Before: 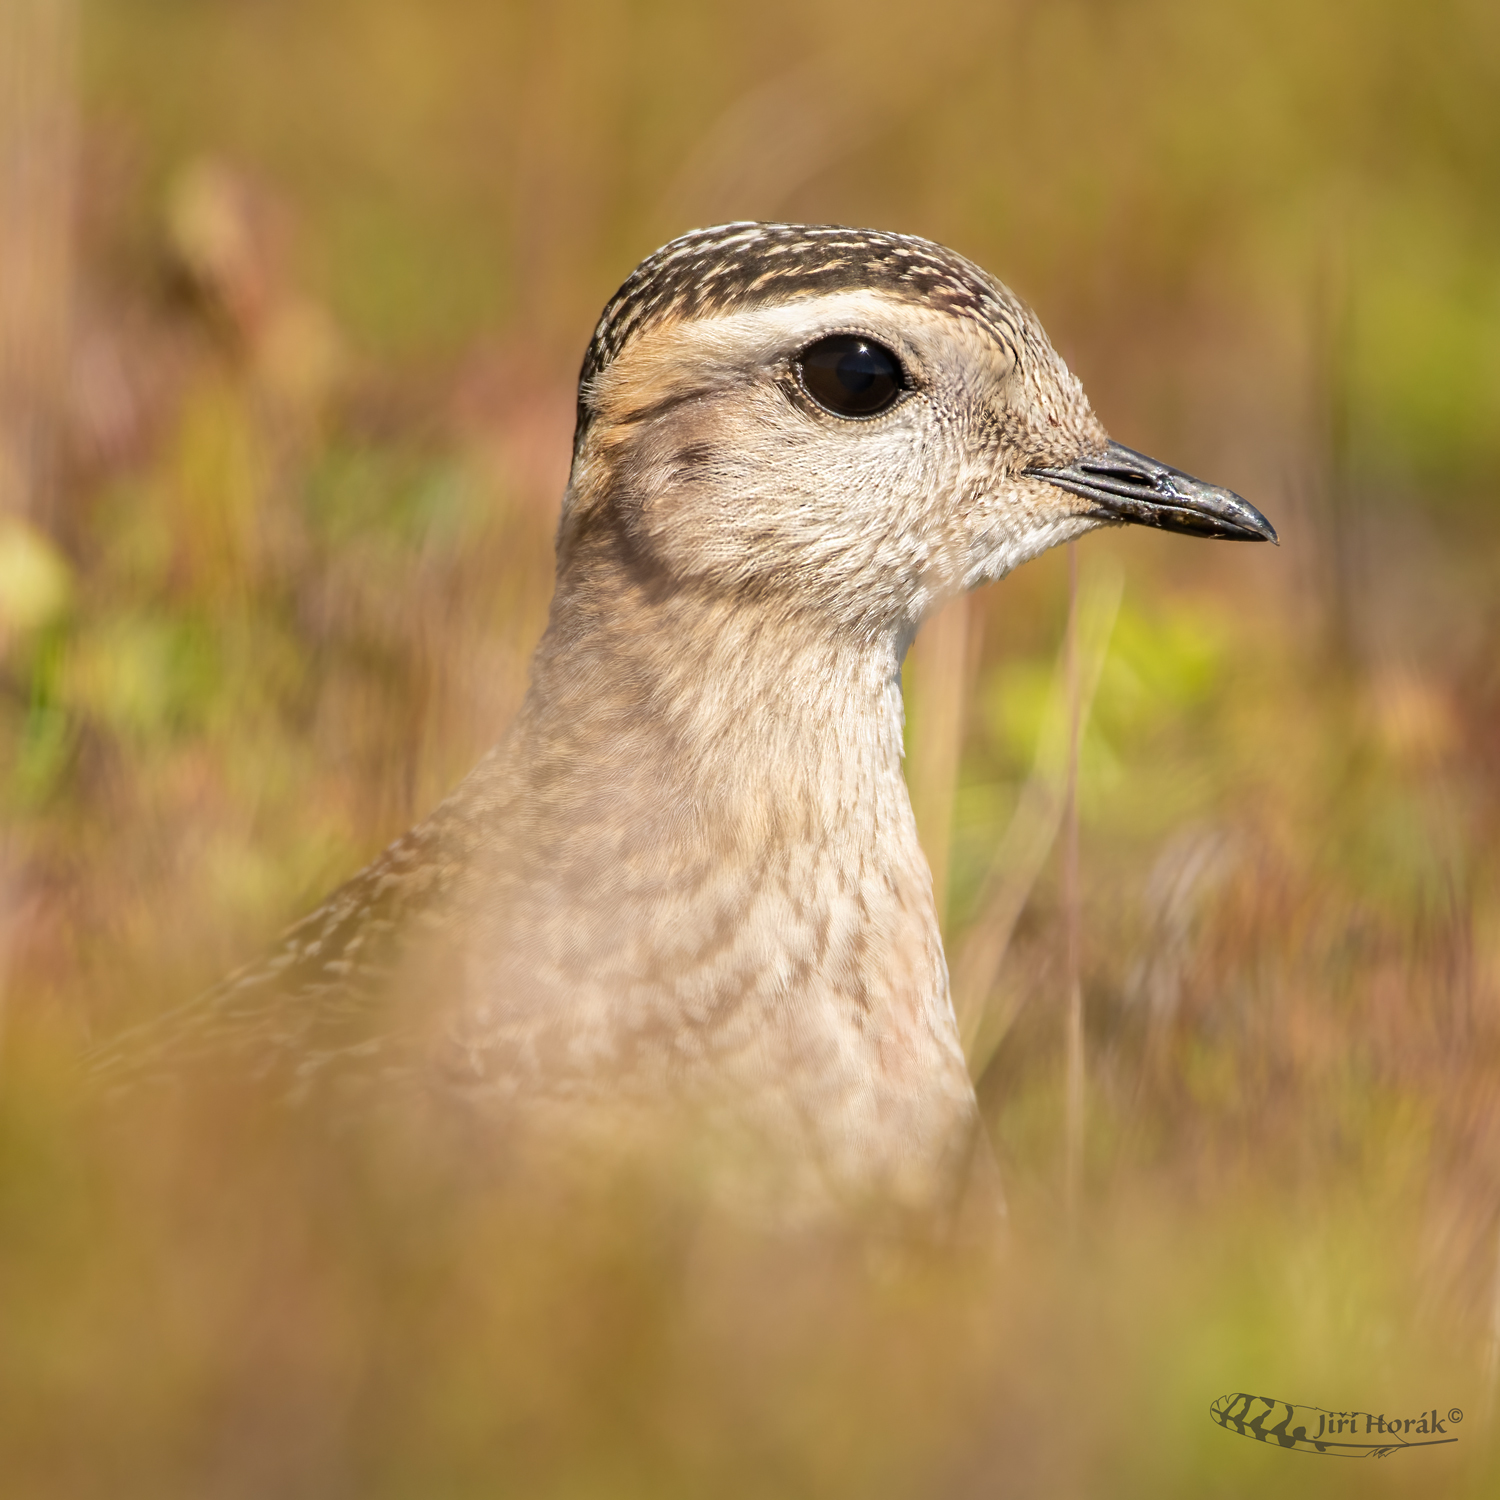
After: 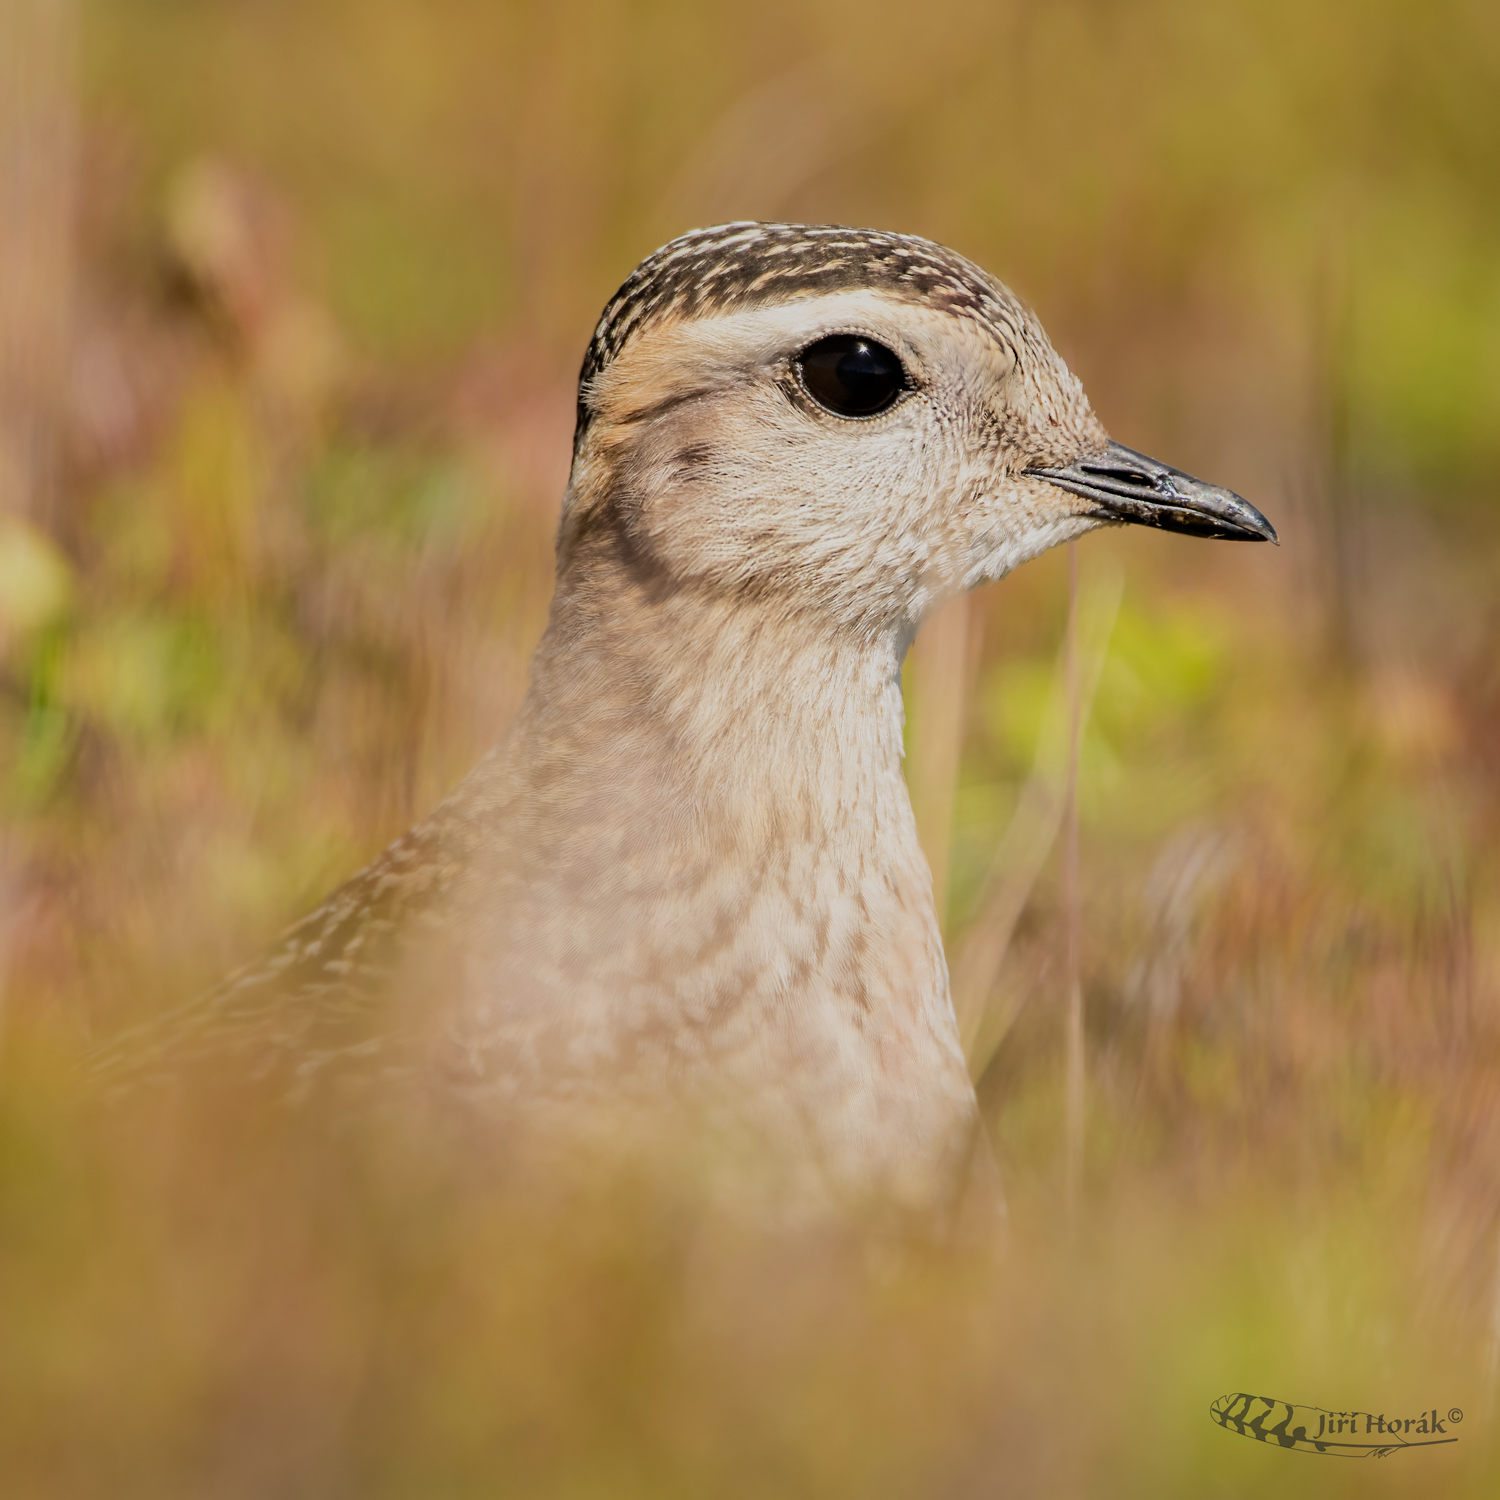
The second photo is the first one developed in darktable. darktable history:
exposure: black level correction 0.001, compensate highlight preservation false
filmic rgb: black relative exposure -7.65 EV, white relative exposure 4.56 EV, hardness 3.61
